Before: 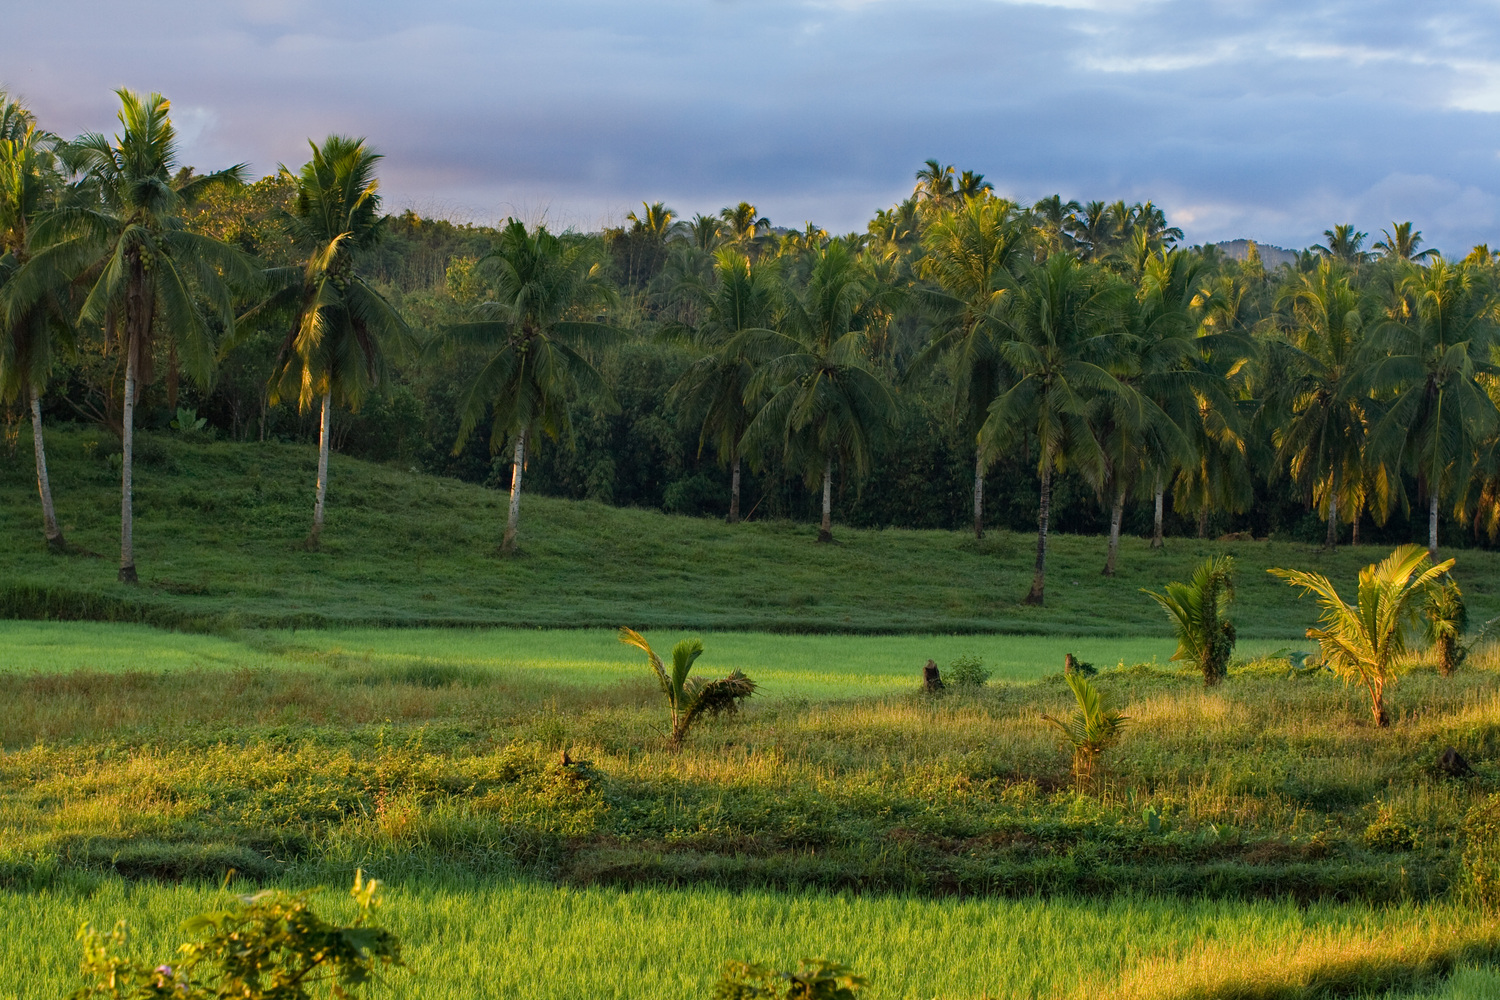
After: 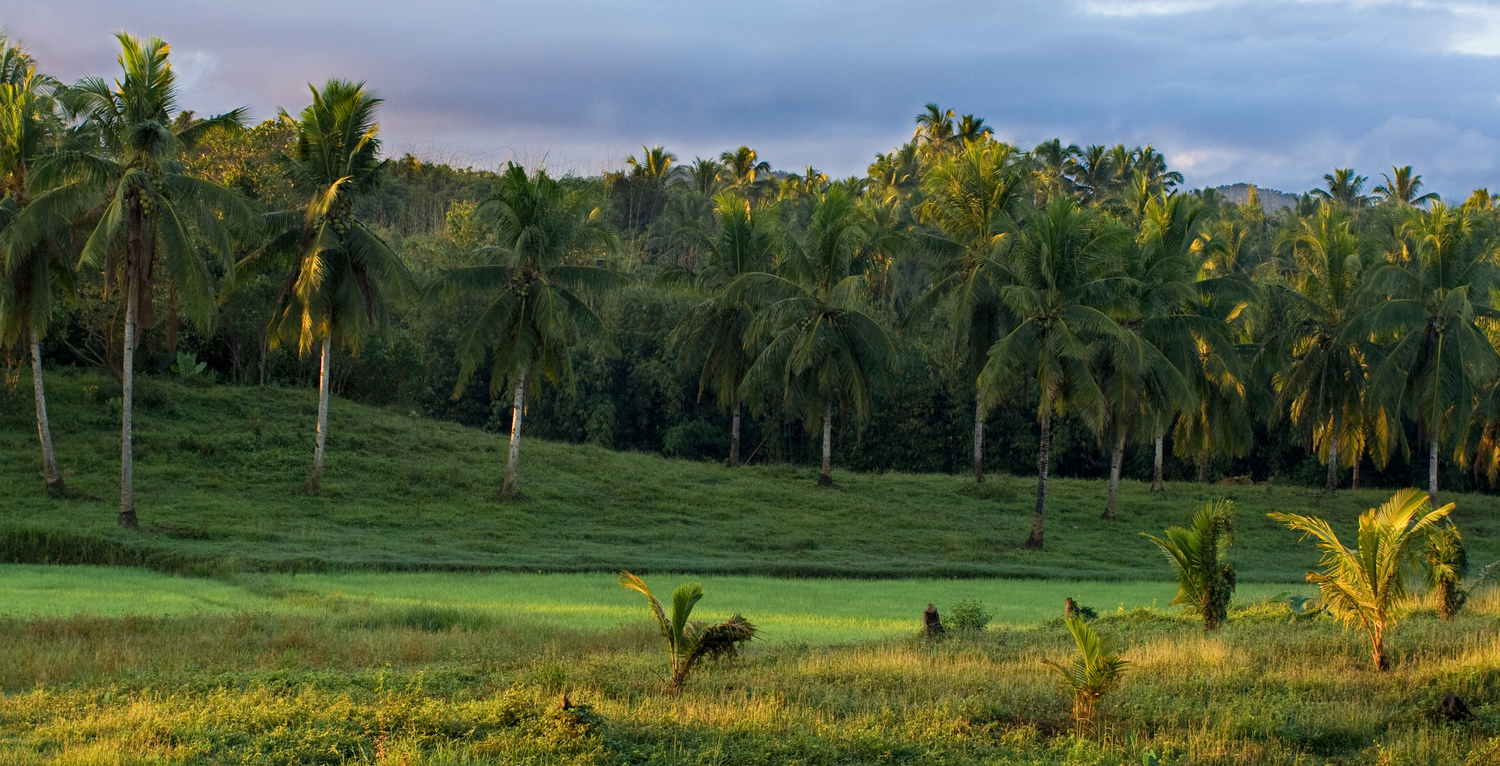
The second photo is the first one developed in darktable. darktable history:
local contrast: highlights 100%, shadows 100%, detail 120%, midtone range 0.2
crop: top 5.667%, bottom 17.637%
